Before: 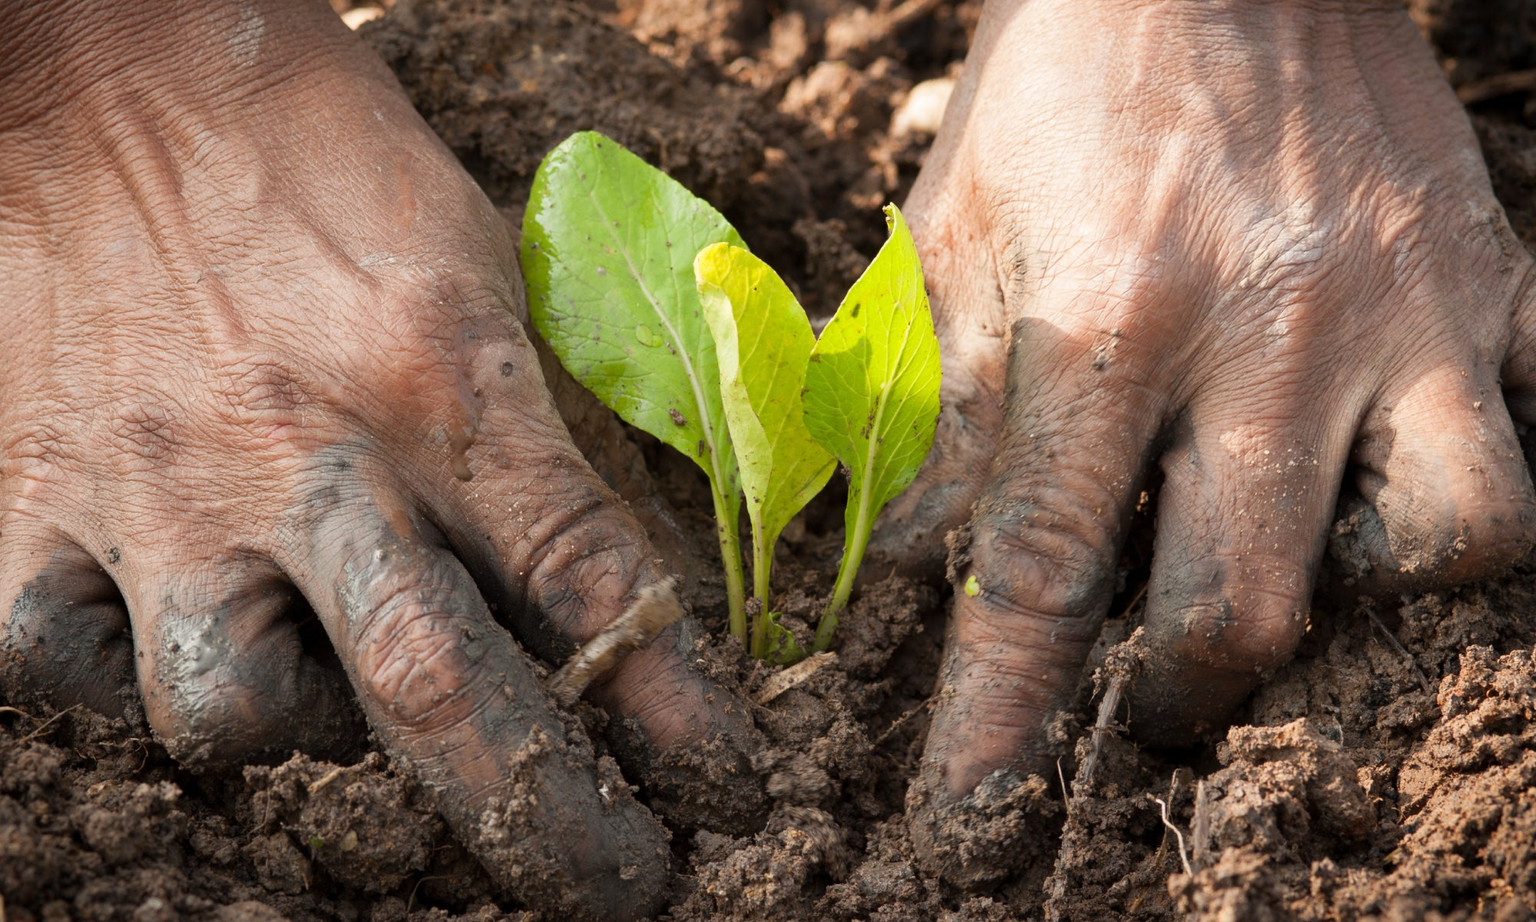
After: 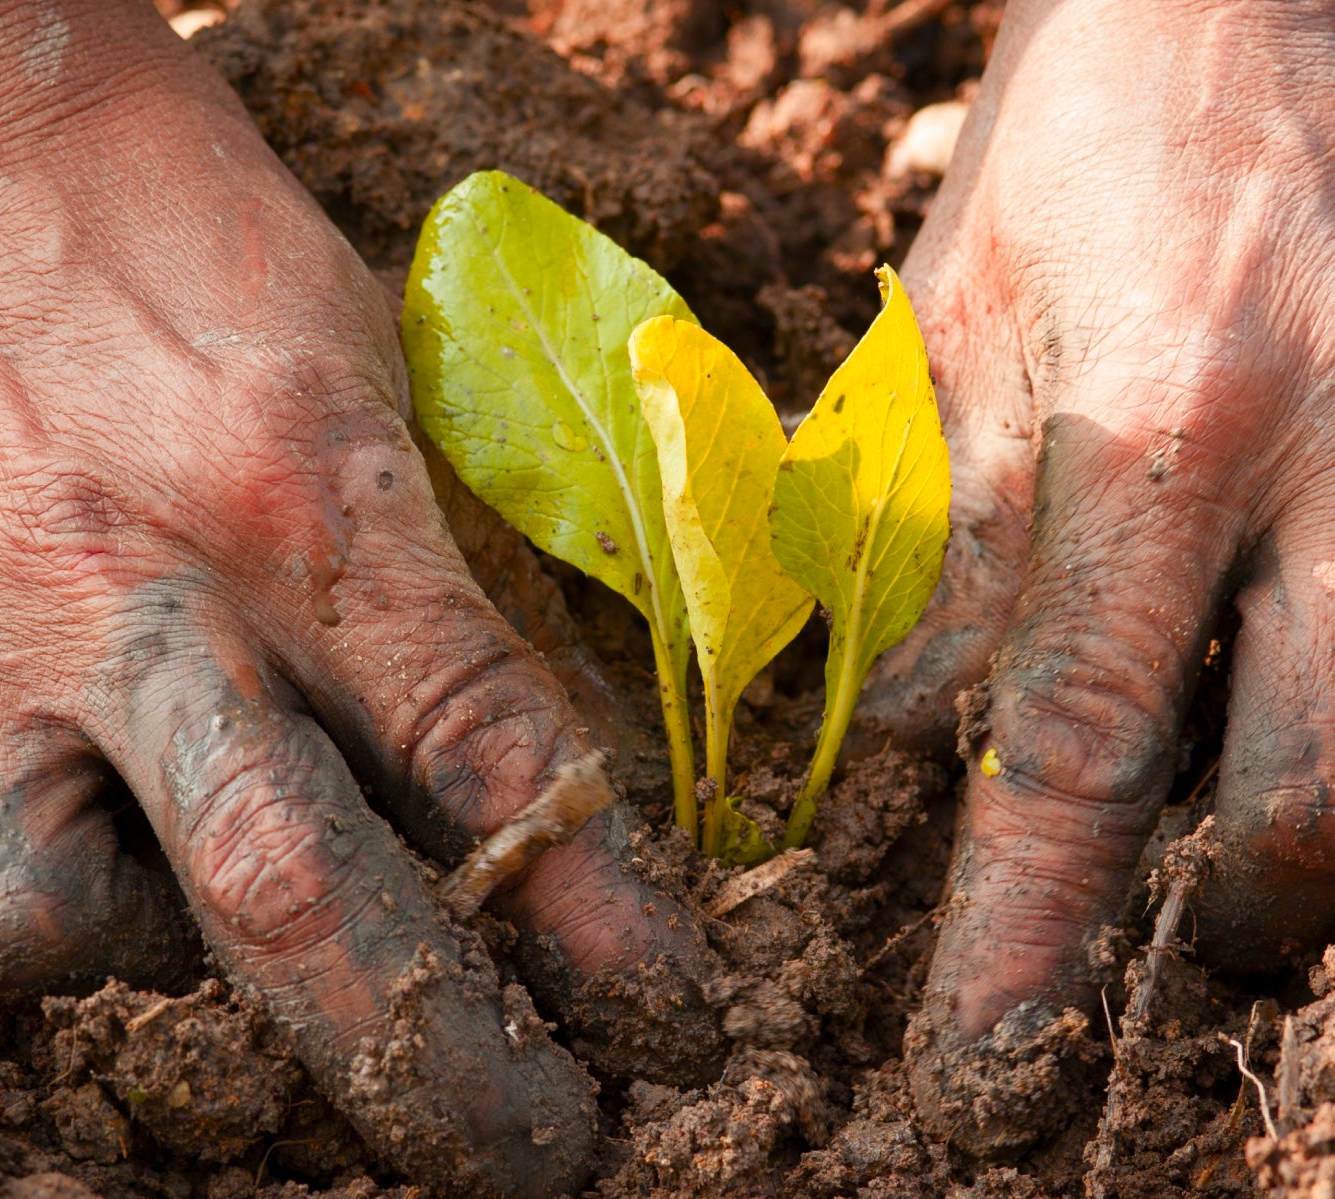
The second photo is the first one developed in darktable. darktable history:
crop and rotate: left 13.791%, right 19.42%
color balance rgb: perceptual saturation grading › global saturation 20%, perceptual saturation grading › highlights -25.9%, perceptual saturation grading › shadows 24.8%, global vibrance 25.159%
color zones: curves: ch1 [(0.235, 0.558) (0.75, 0.5)]; ch2 [(0.25, 0.462) (0.749, 0.457)], mix 34.09%
